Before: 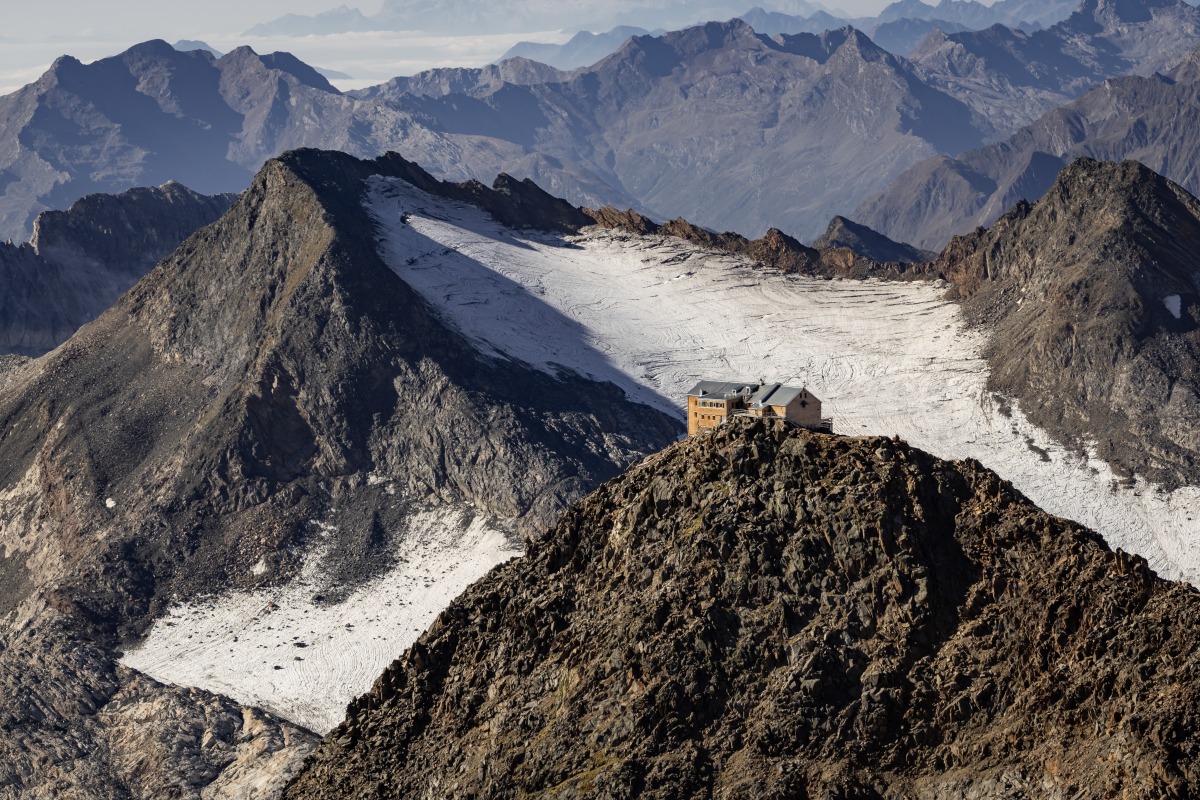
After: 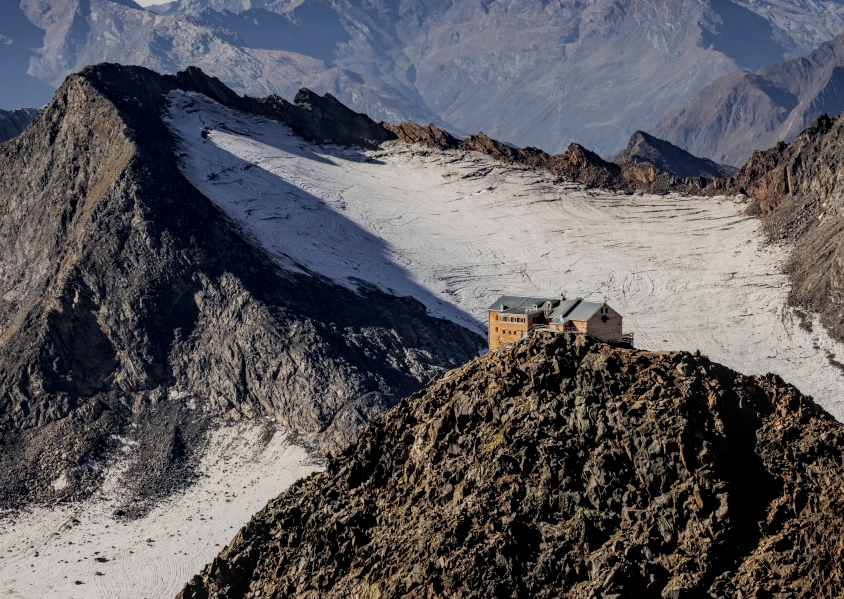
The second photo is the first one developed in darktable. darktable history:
local contrast: on, module defaults
crop and rotate: left 16.662%, top 10.72%, right 12.955%, bottom 14.38%
filmic rgb: black relative exposure -7.65 EV, white relative exposure 4.56 EV, hardness 3.61
